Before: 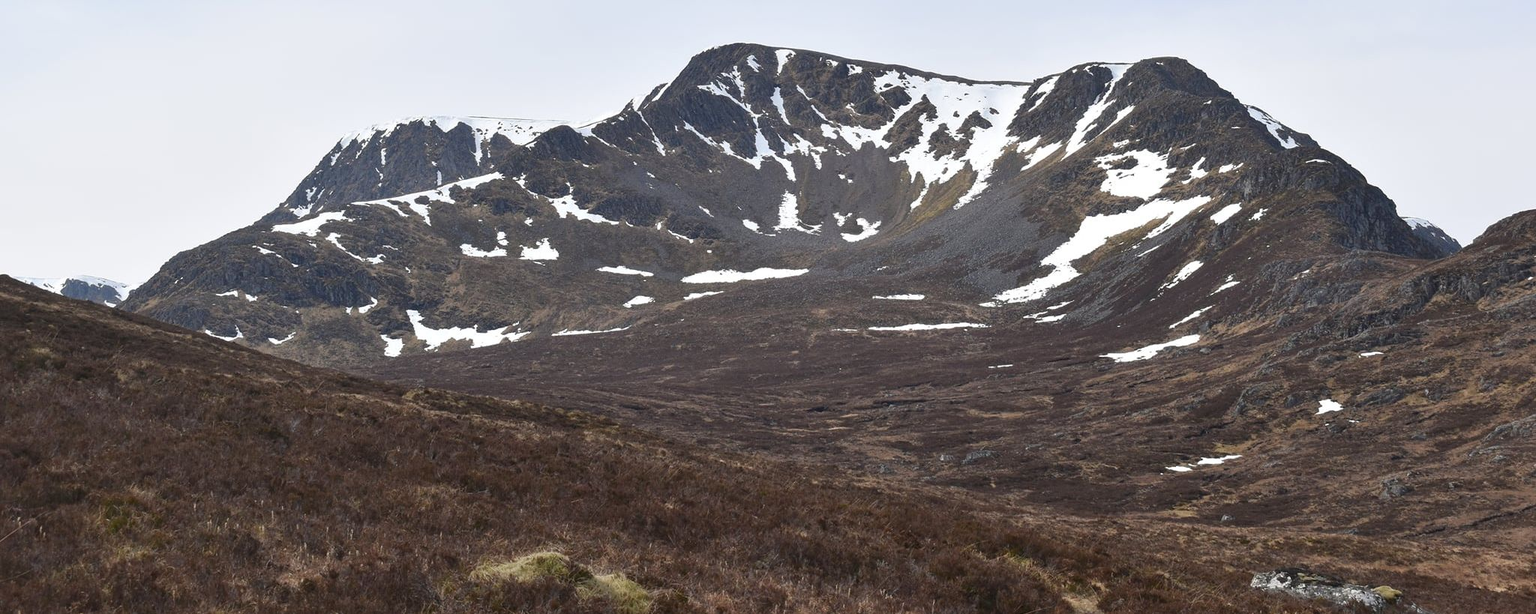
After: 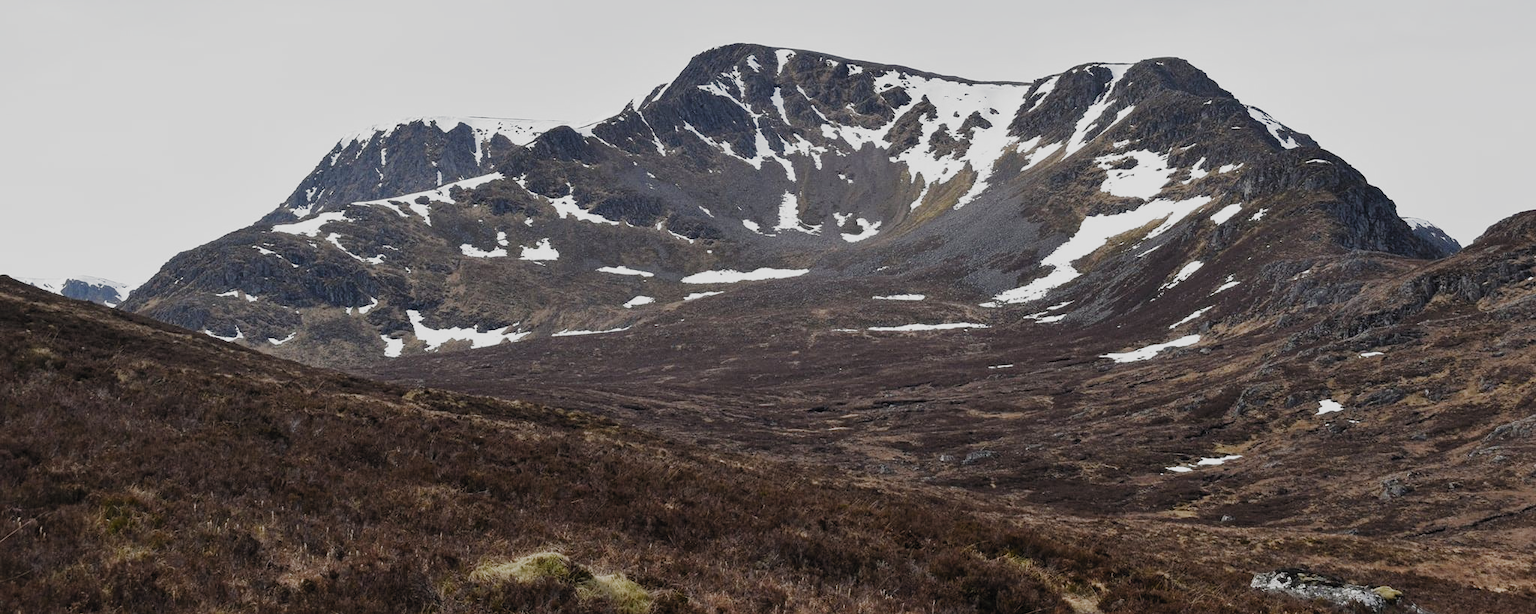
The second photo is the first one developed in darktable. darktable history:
filmic rgb: black relative exposure -7.65 EV, white relative exposure 3.98 EV, hardness 4.02, contrast 1.098, highlights saturation mix -30.57%, add noise in highlights 0, preserve chrominance no, color science v3 (2019), use custom middle-gray values true, contrast in highlights soft
